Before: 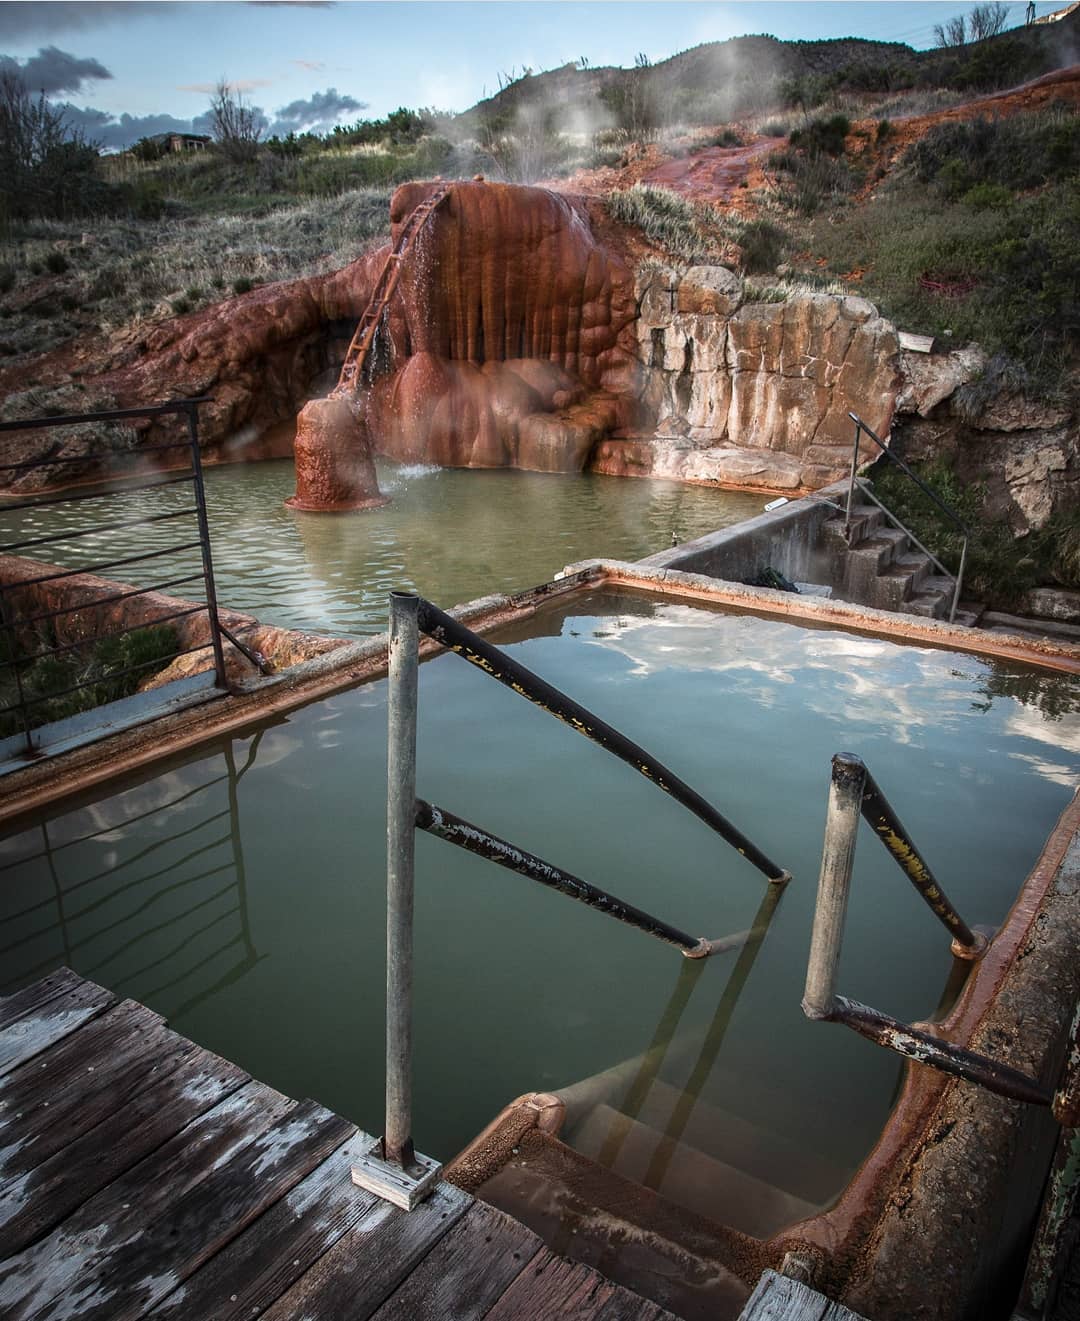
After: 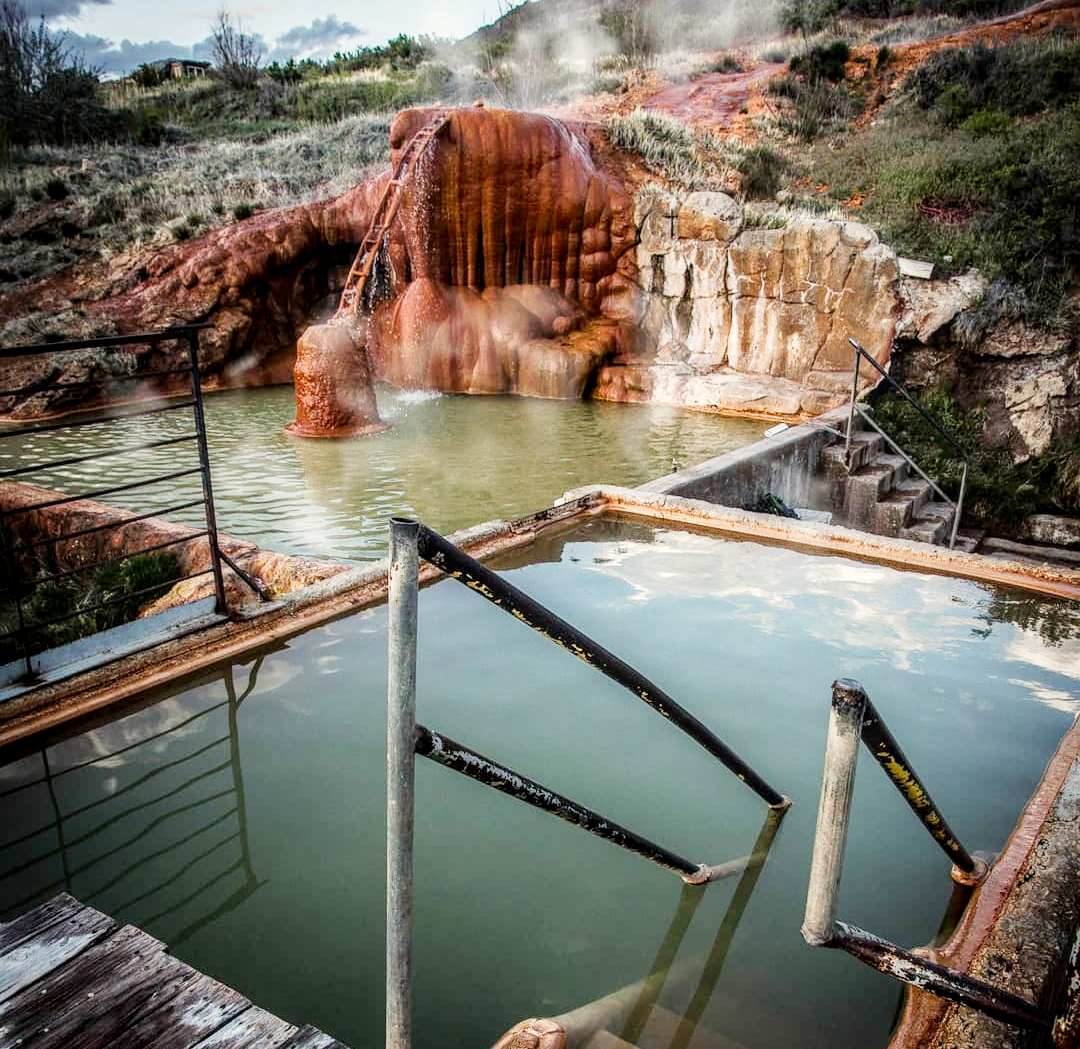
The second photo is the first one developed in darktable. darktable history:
tone equalizer: -8 EV -0.787 EV, -7 EV -0.699 EV, -6 EV -0.59 EV, -5 EV -0.424 EV, -3 EV 0.375 EV, -2 EV 0.6 EV, -1 EV 0.682 EV, +0 EV 0.767 EV
crop and rotate: top 5.664%, bottom 14.873%
tone curve: curves: ch0 [(0, 0) (0.048, 0.024) (0.099, 0.082) (0.227, 0.255) (0.407, 0.482) (0.543, 0.634) (0.719, 0.77) (0.837, 0.843) (1, 0.906)]; ch1 [(0, 0) (0.3, 0.268) (0.404, 0.374) (0.475, 0.463) (0.501, 0.499) (0.514, 0.502) (0.551, 0.541) (0.643, 0.648) (0.682, 0.674) (0.802, 0.812) (1, 1)]; ch2 [(0, 0) (0.259, 0.207) (0.323, 0.311) (0.364, 0.368) (0.442, 0.461) (0.498, 0.498) (0.531, 0.528) (0.581, 0.602) (0.629, 0.659) (0.768, 0.728) (1, 1)], preserve colors none
local contrast: on, module defaults
exposure: compensate exposure bias true, compensate highlight preservation false
color balance rgb: linear chroma grading › global chroma 15.183%, perceptual saturation grading › global saturation 0.442%
color correction: highlights b* 2.95
